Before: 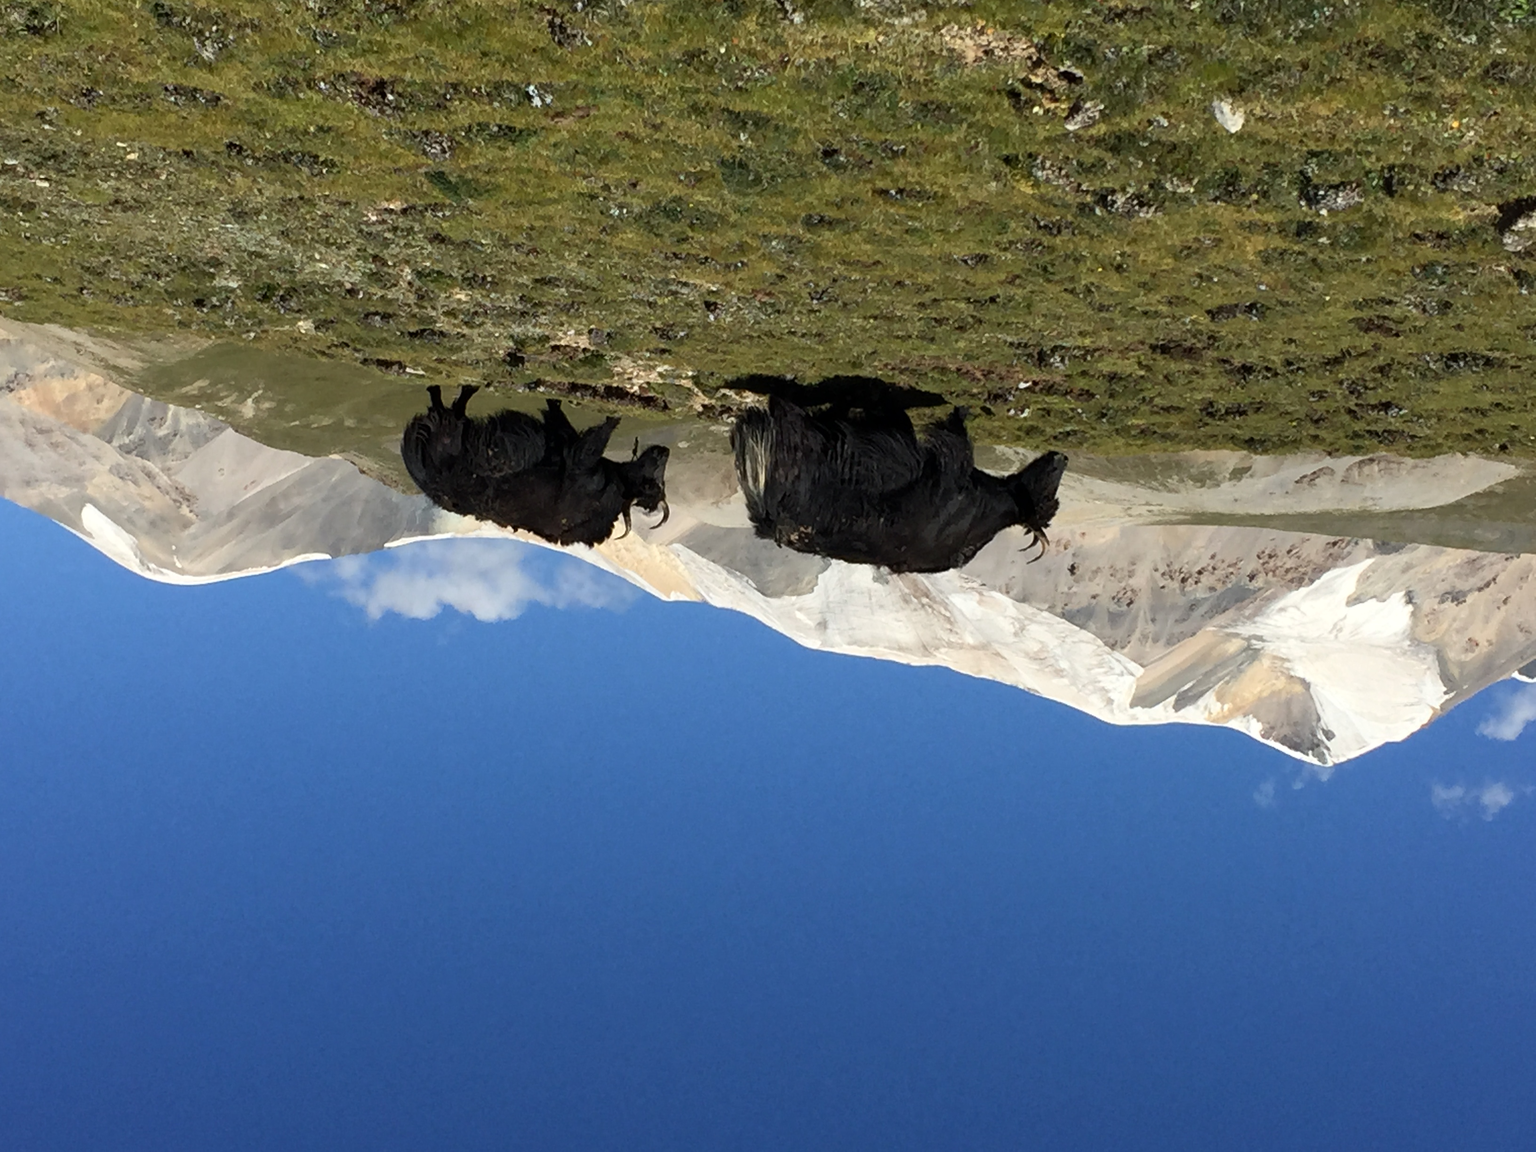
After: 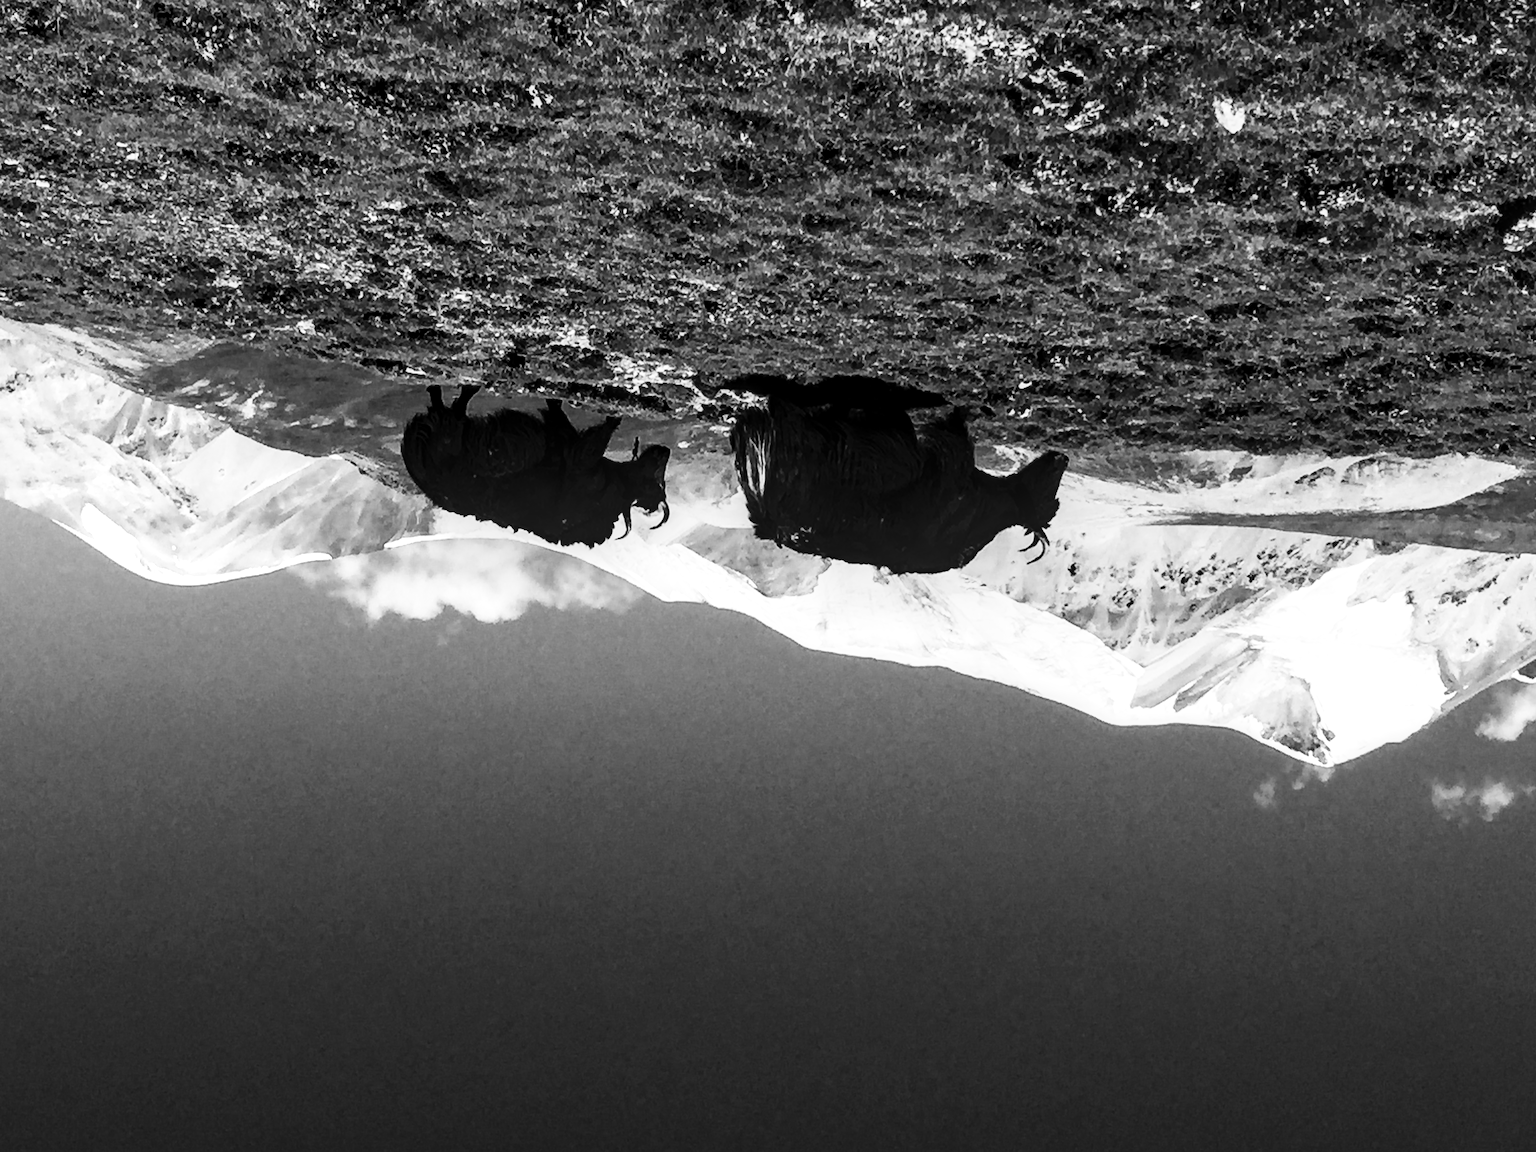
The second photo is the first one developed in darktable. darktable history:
monochrome: a -4.13, b 5.16, size 1
tone curve: curves: ch0 [(0, 0) (0.003, 0.001) (0.011, 0.005) (0.025, 0.009) (0.044, 0.014) (0.069, 0.018) (0.1, 0.025) (0.136, 0.029) (0.177, 0.042) (0.224, 0.064) (0.277, 0.107) (0.335, 0.182) (0.399, 0.3) (0.468, 0.462) (0.543, 0.639) (0.623, 0.802) (0.709, 0.916) (0.801, 0.963) (0.898, 0.988) (1, 1)], preserve colors none
local contrast: detail 130%
